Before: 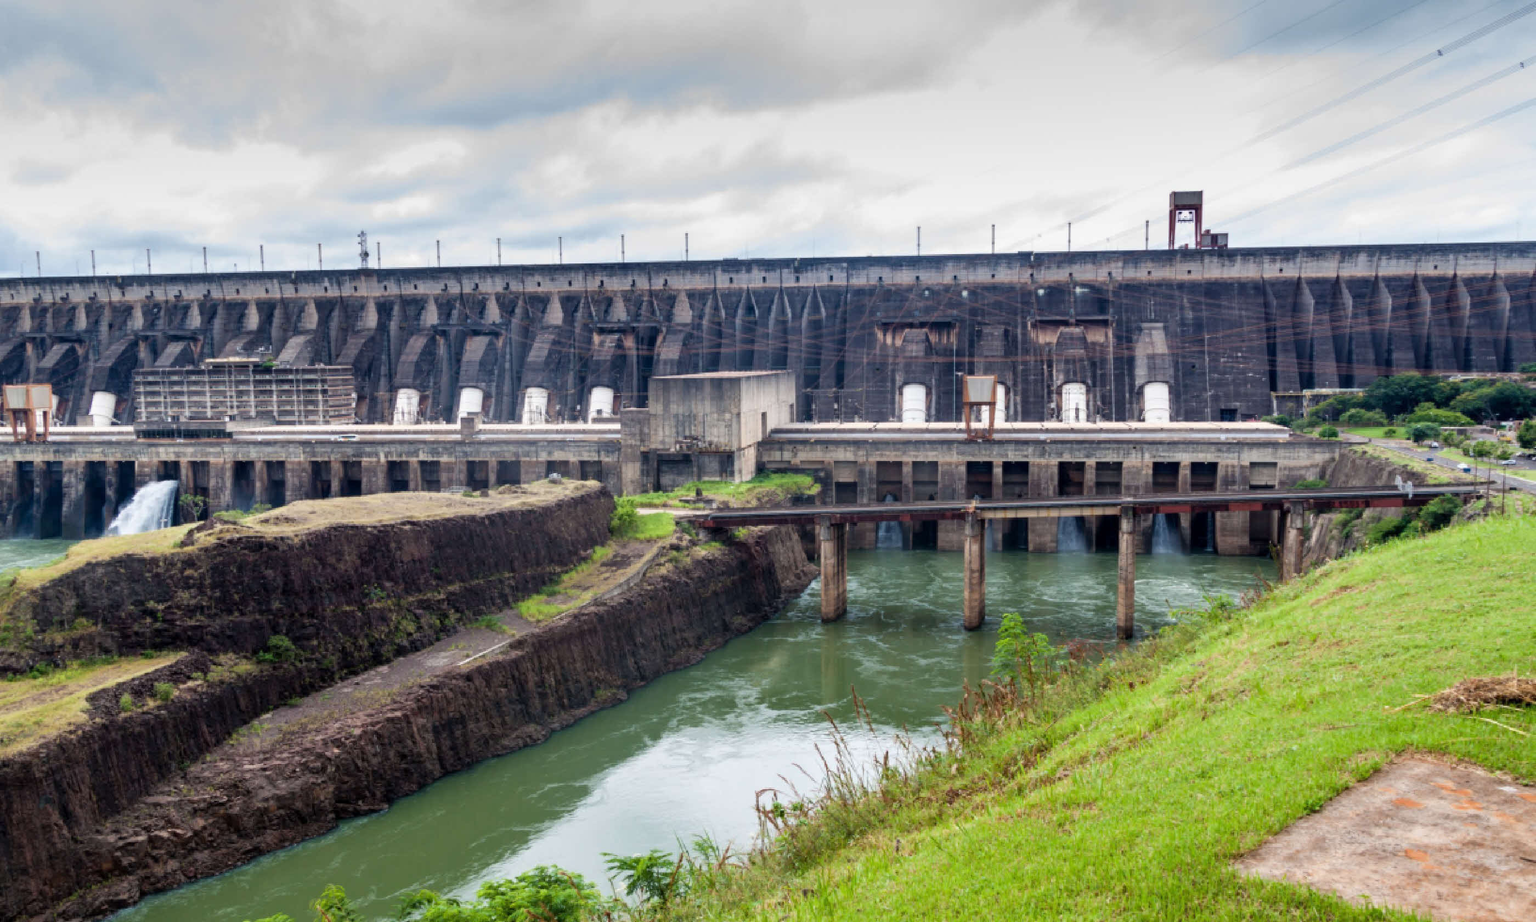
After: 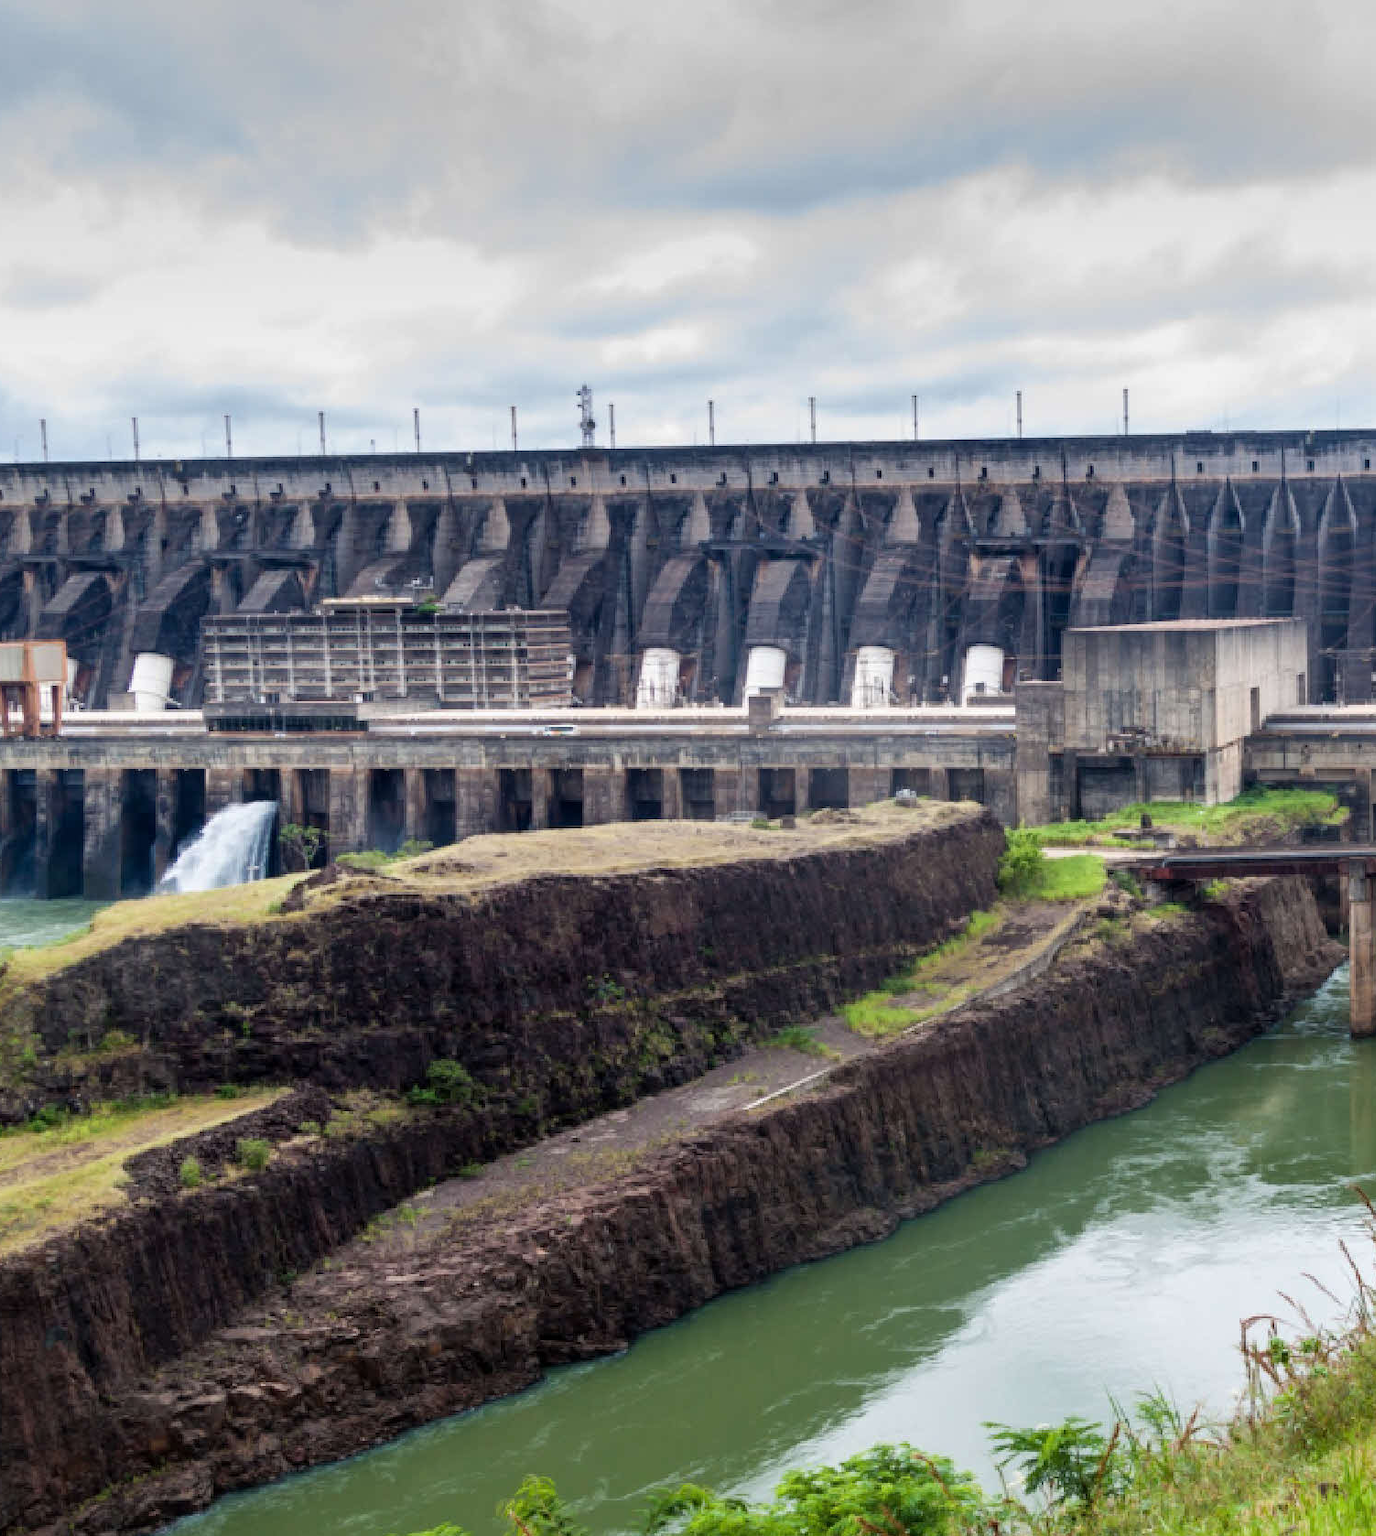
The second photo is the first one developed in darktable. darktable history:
crop: left 0.81%, right 45.449%, bottom 0.089%
